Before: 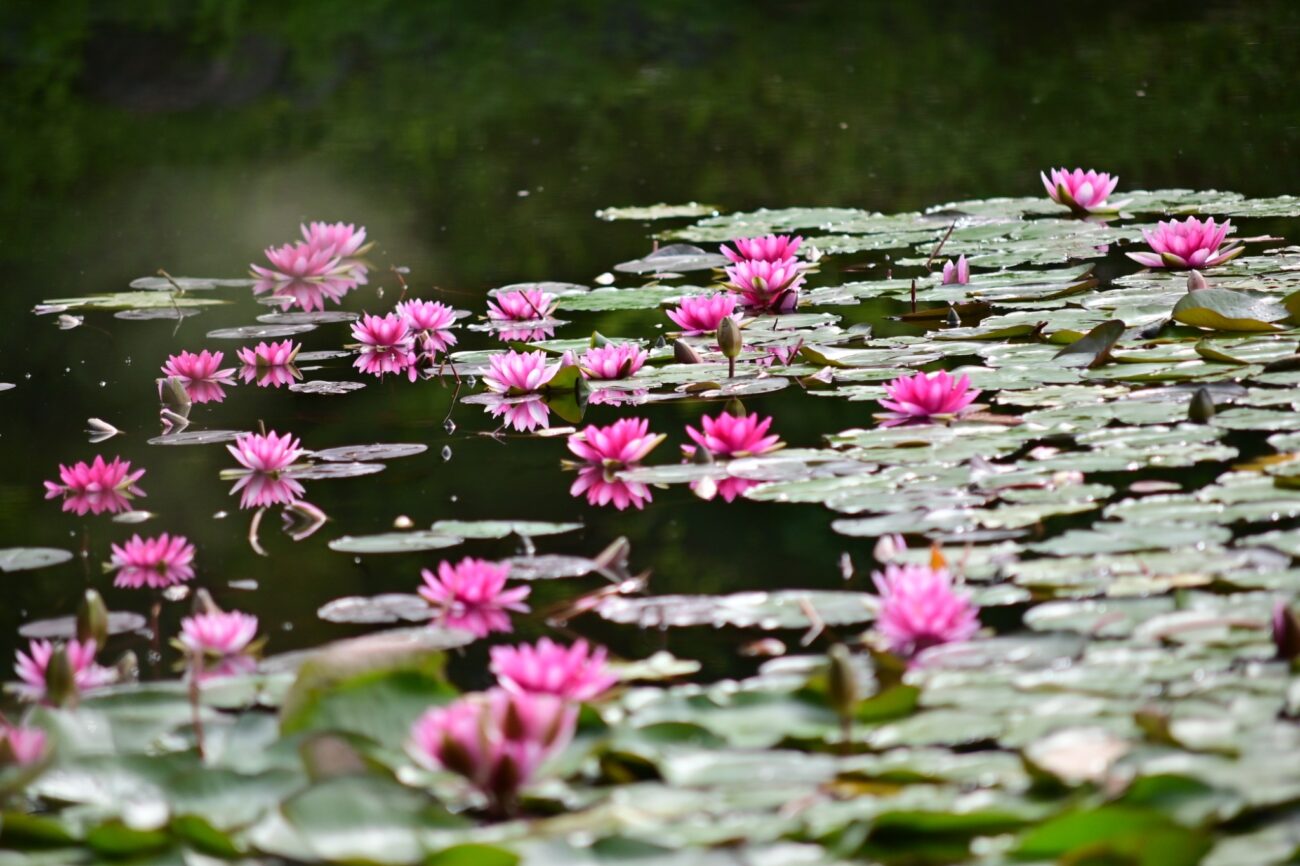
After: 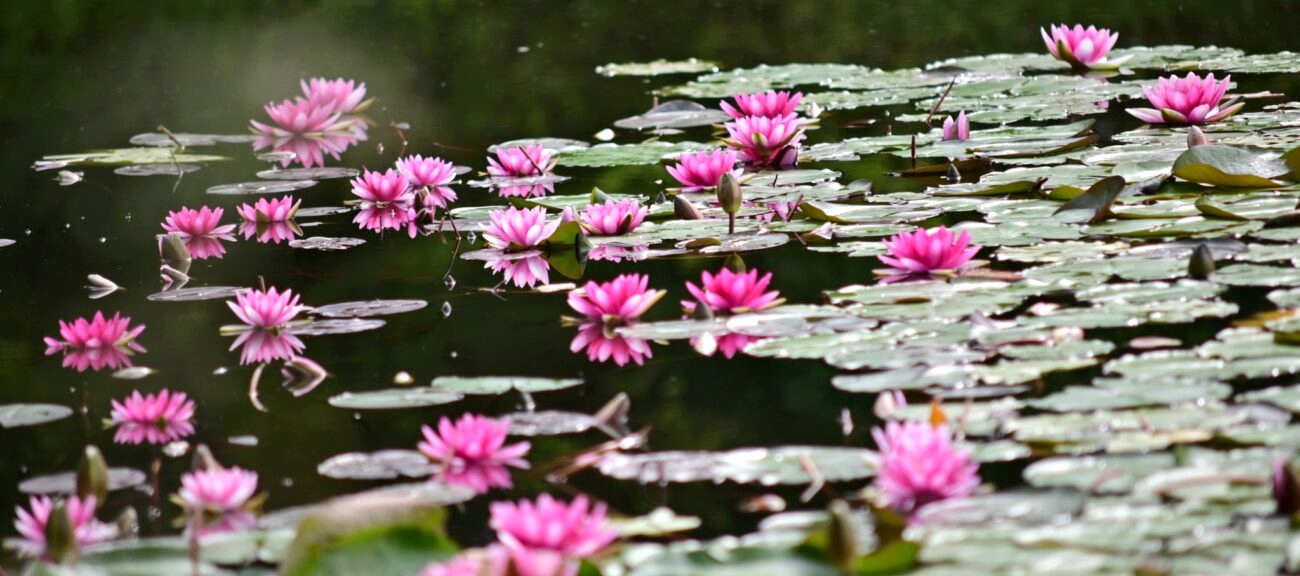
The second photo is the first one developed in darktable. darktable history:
local contrast: highlights 106%, shadows 98%, detail 119%, midtone range 0.2
crop: top 16.66%, bottom 16.76%
